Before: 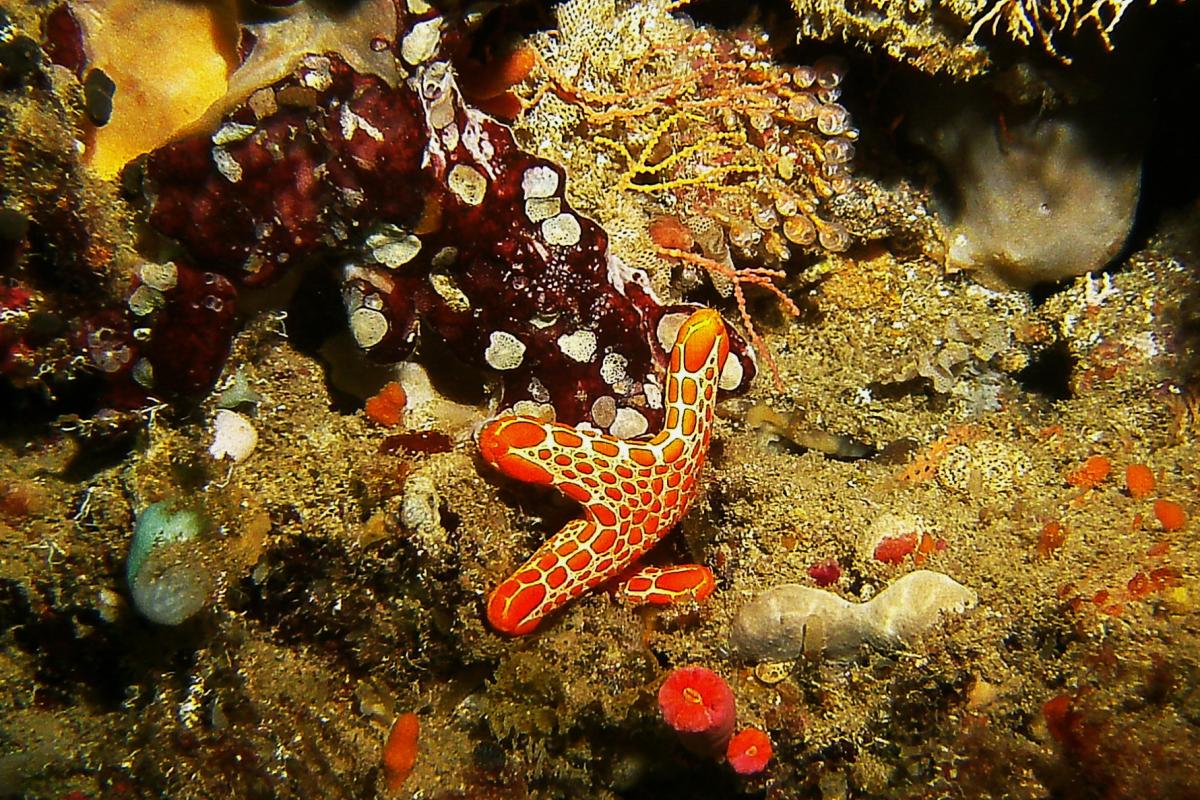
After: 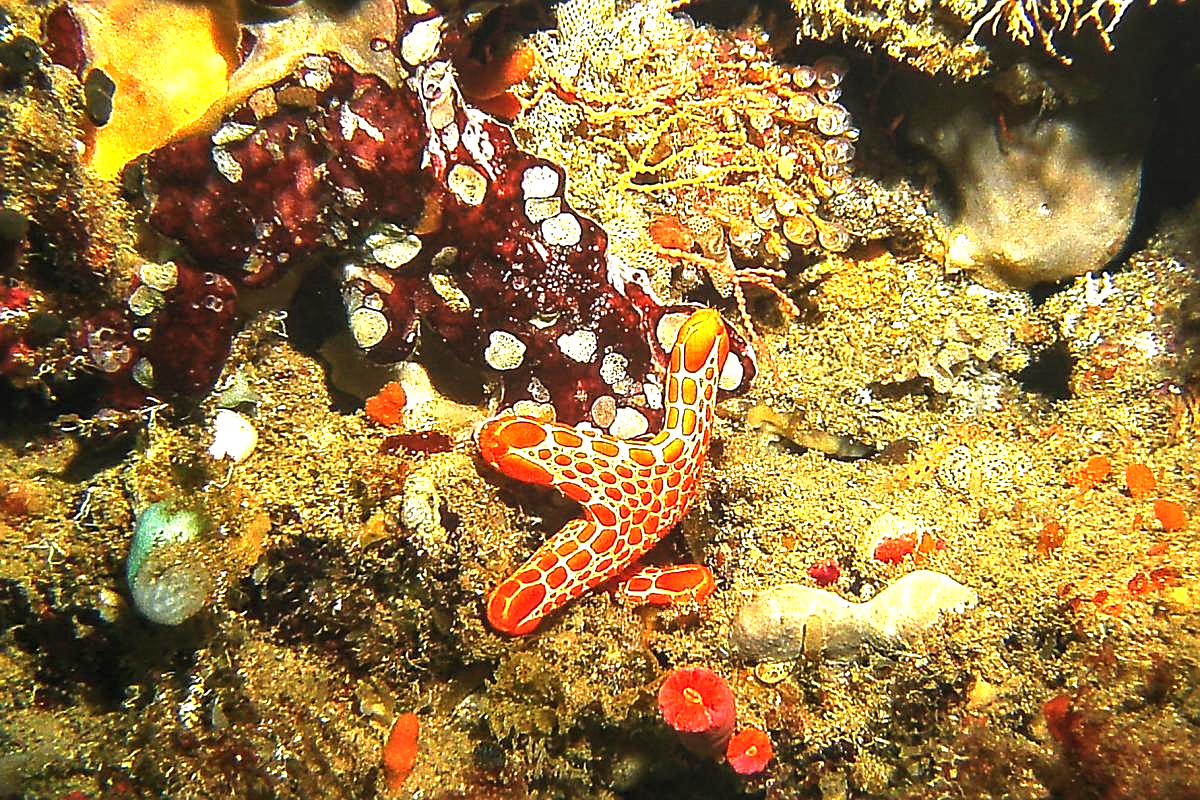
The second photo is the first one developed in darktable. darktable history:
sharpen: on, module defaults
local contrast: on, module defaults
exposure: black level correction -0.002, exposure 1.347 EV, compensate exposure bias true, compensate highlight preservation false
